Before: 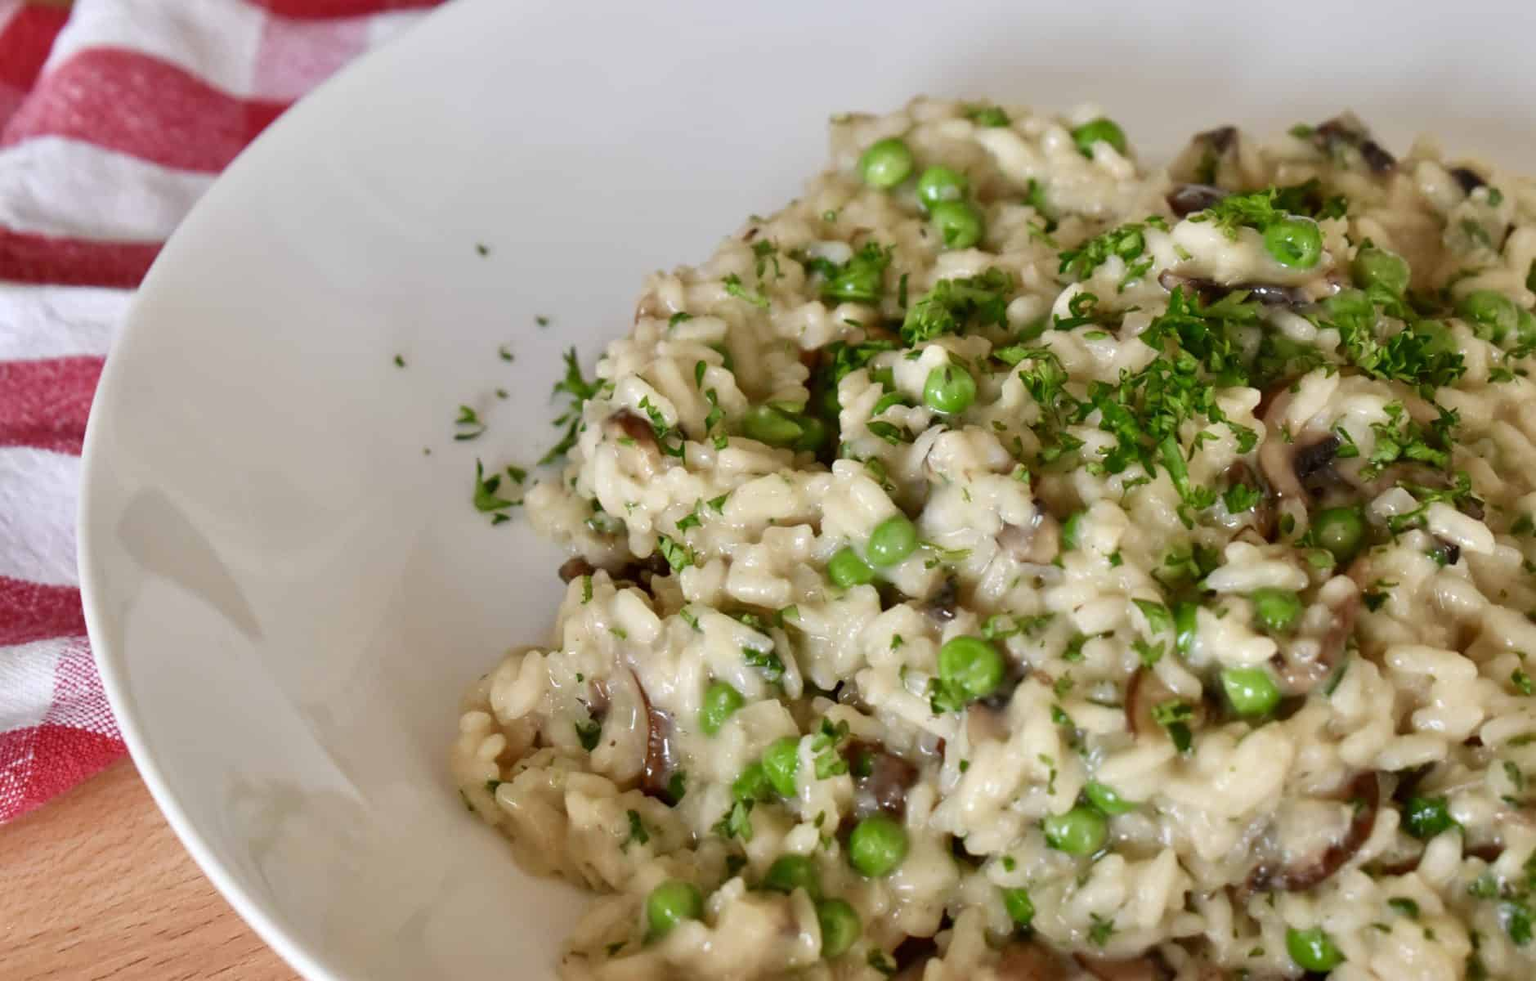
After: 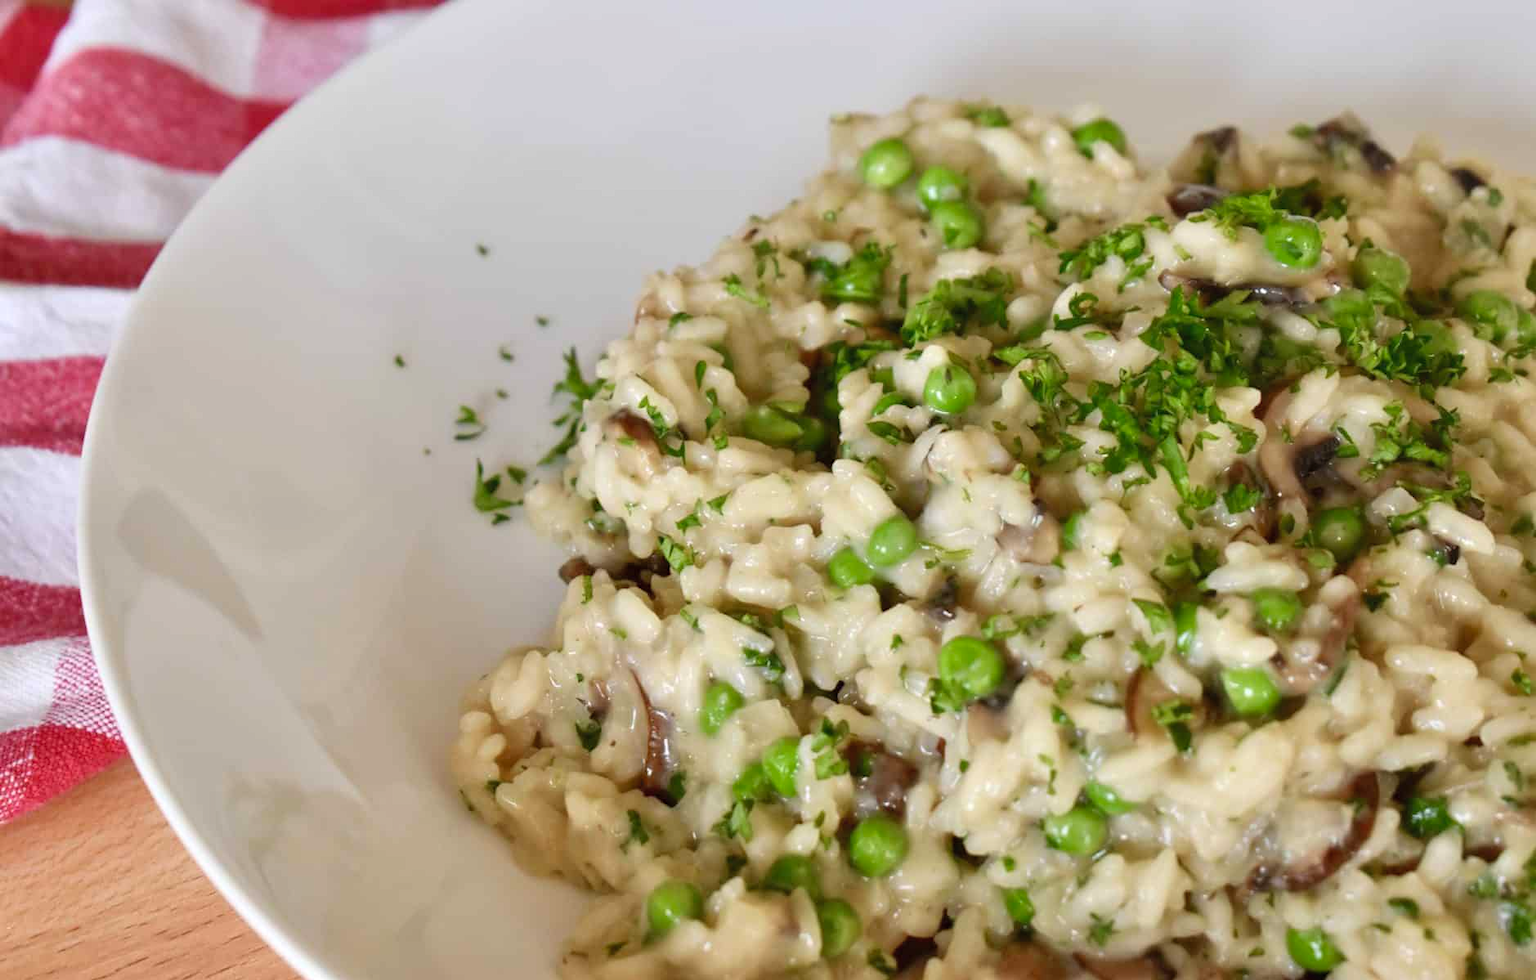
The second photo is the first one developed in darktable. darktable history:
contrast brightness saturation: contrast 0.028, brightness 0.065, saturation 0.134
